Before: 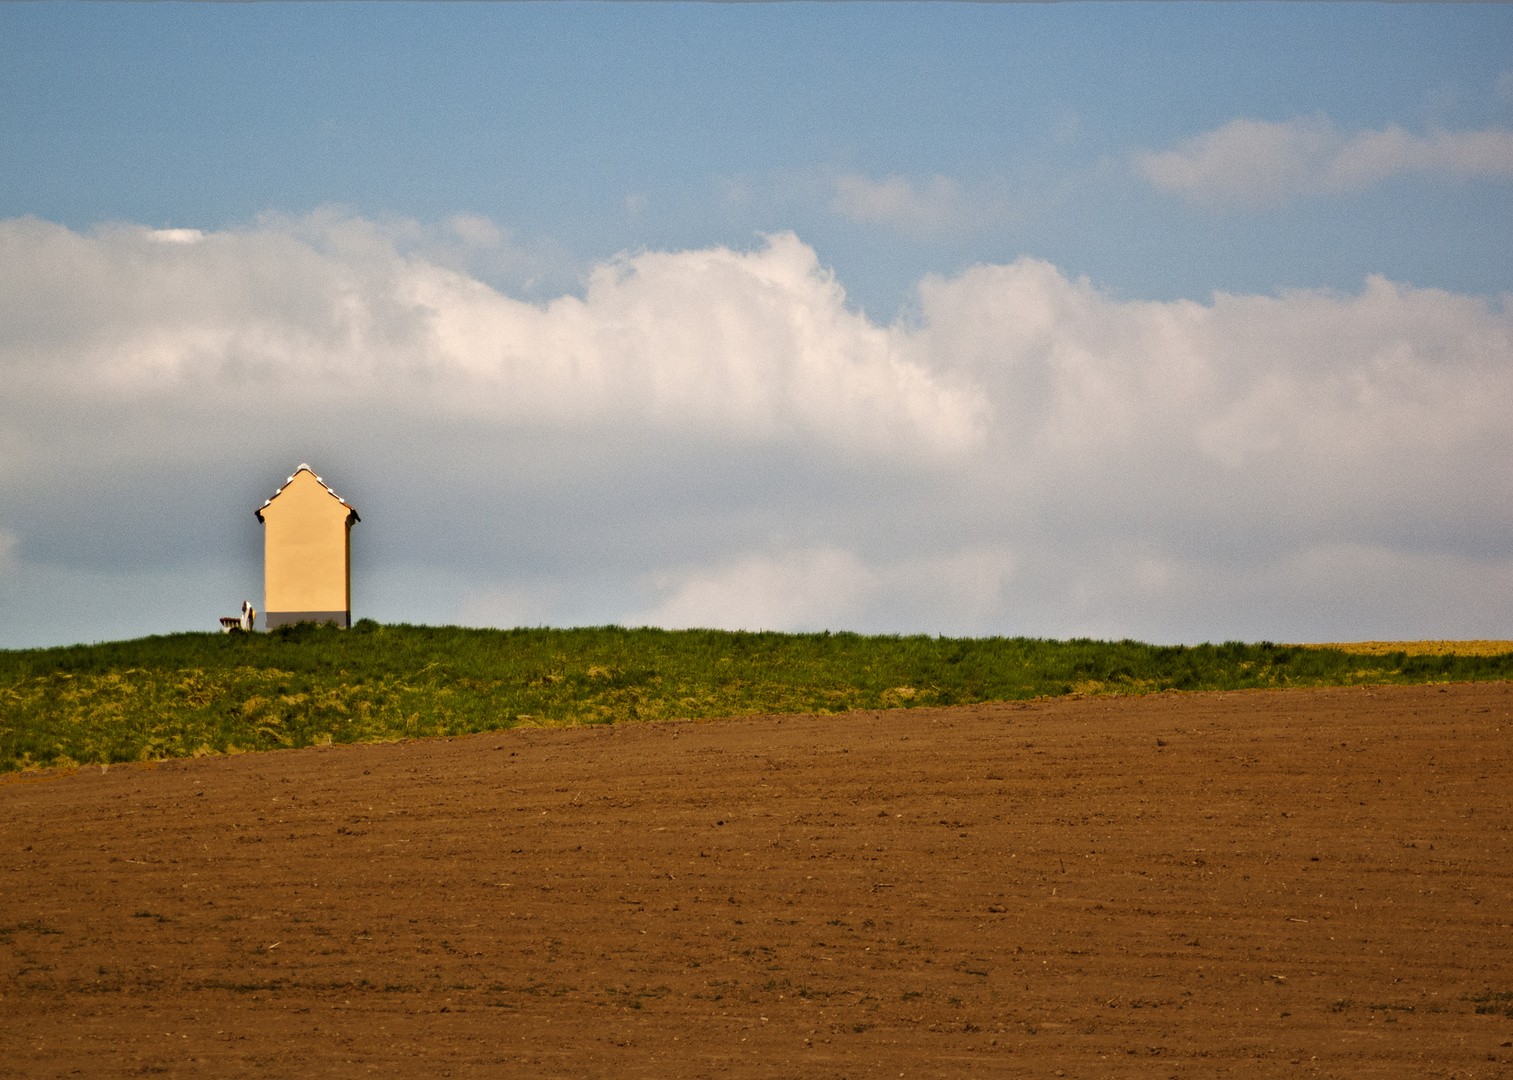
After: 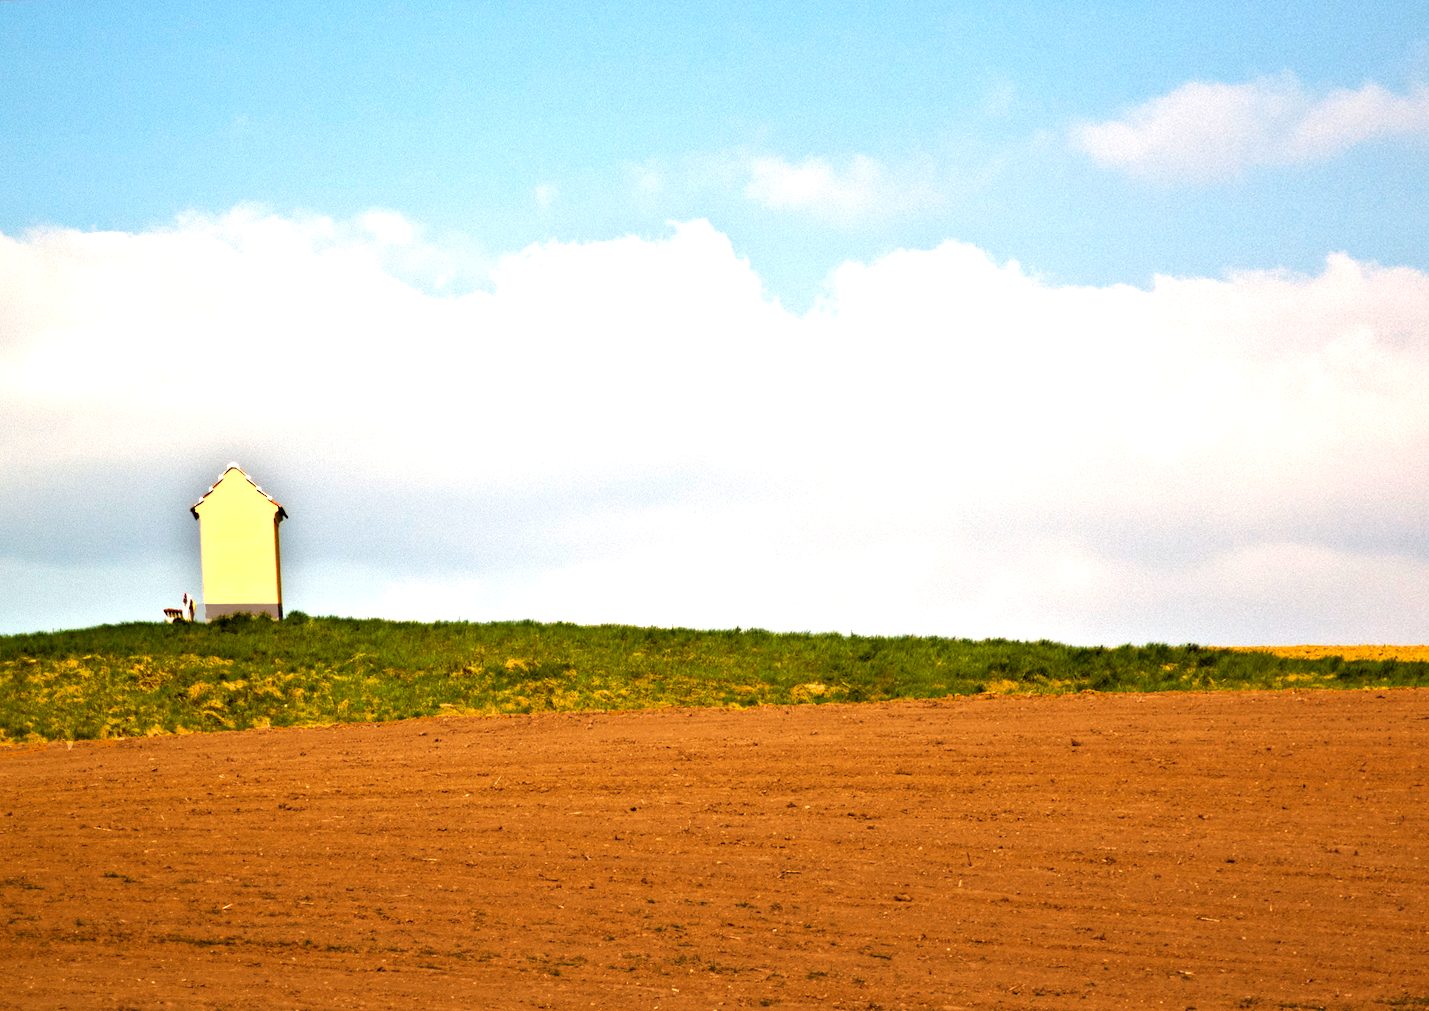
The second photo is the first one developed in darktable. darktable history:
rotate and perspective: rotation 0.062°, lens shift (vertical) 0.115, lens shift (horizontal) -0.133, crop left 0.047, crop right 0.94, crop top 0.061, crop bottom 0.94
exposure: black level correction 0, exposure 1.198 EV, compensate exposure bias true, compensate highlight preservation false
